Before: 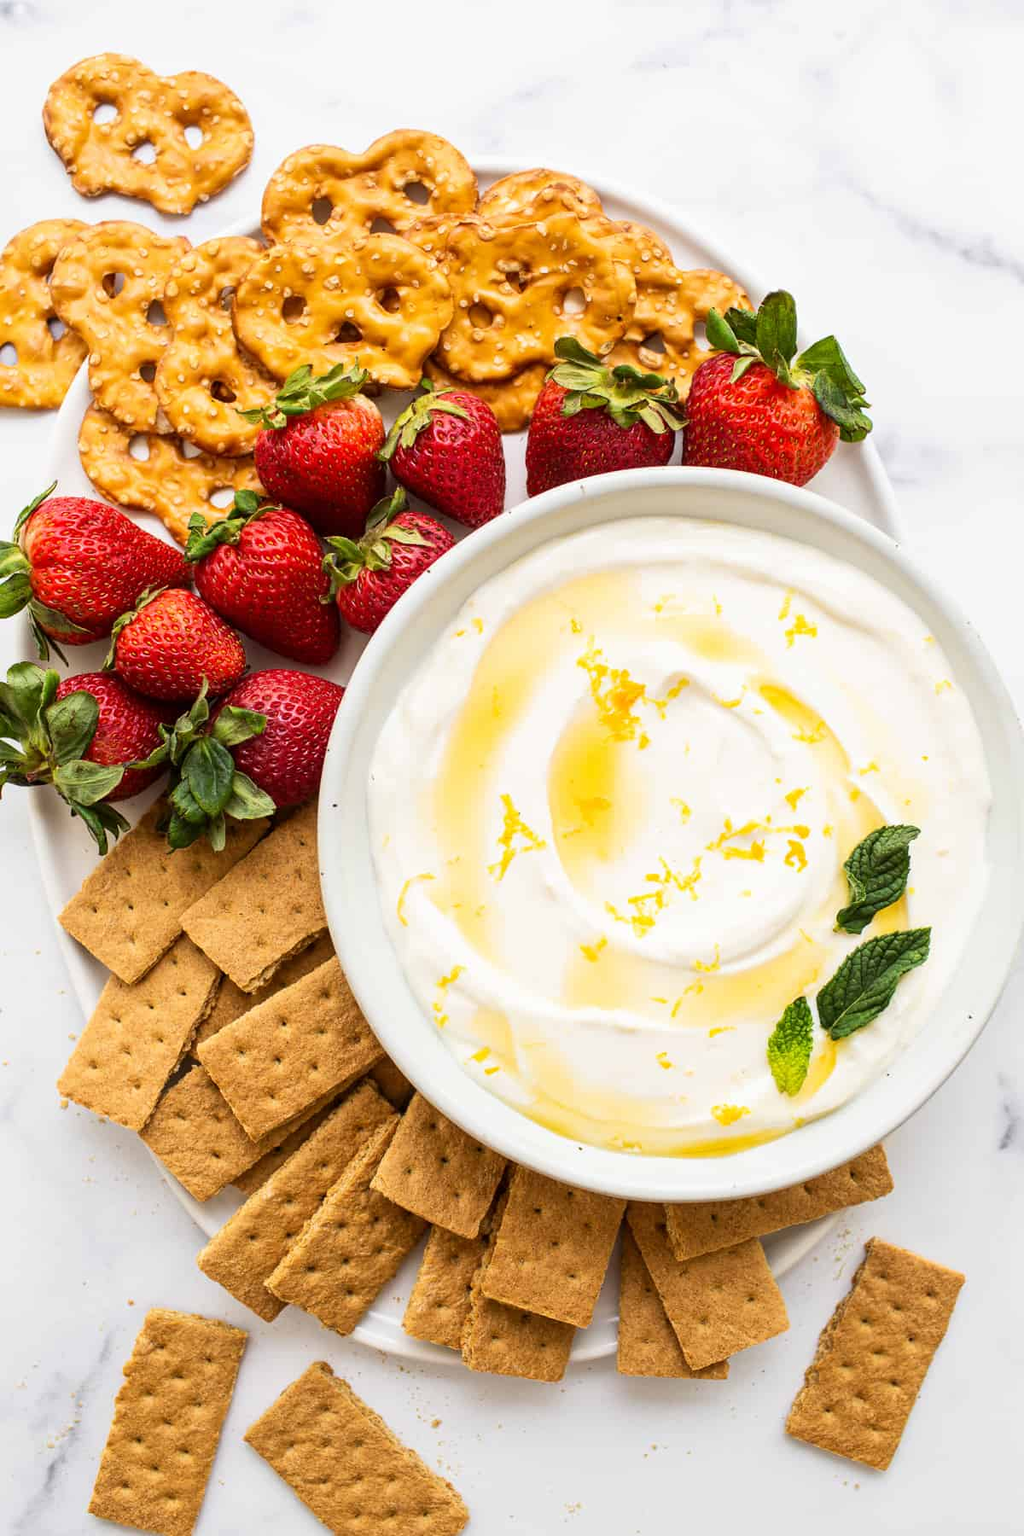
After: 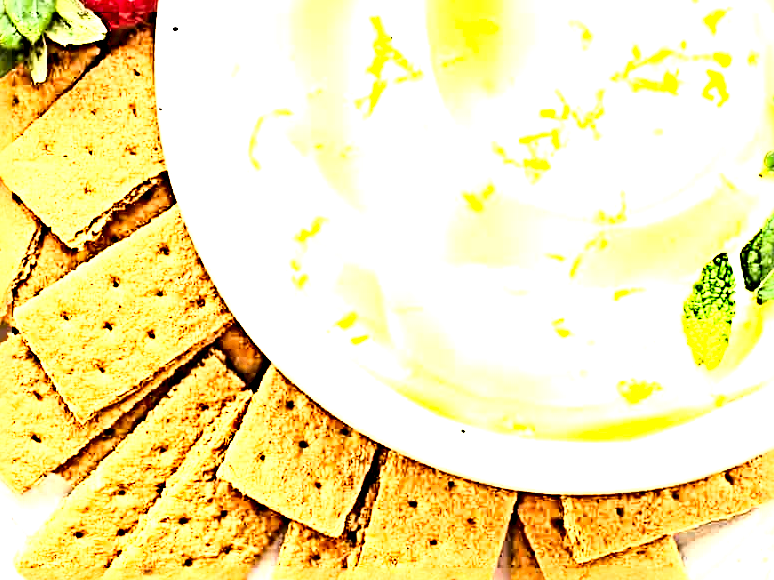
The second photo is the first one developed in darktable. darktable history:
contrast brightness saturation: brightness -0.094
levels: levels [0, 0.476, 0.951]
exposure: black level correction 0.001, exposure 1.857 EV, compensate exposure bias true, compensate highlight preservation false
sharpen: radius 6.282, amount 1.799, threshold 0.21
base curve: curves: ch0 [(0, 0) (0.018, 0.026) (0.143, 0.37) (0.33, 0.731) (0.458, 0.853) (0.735, 0.965) (0.905, 0.986) (1, 1)]
crop: left 18.139%, top 50.837%, right 17.293%, bottom 16.913%
